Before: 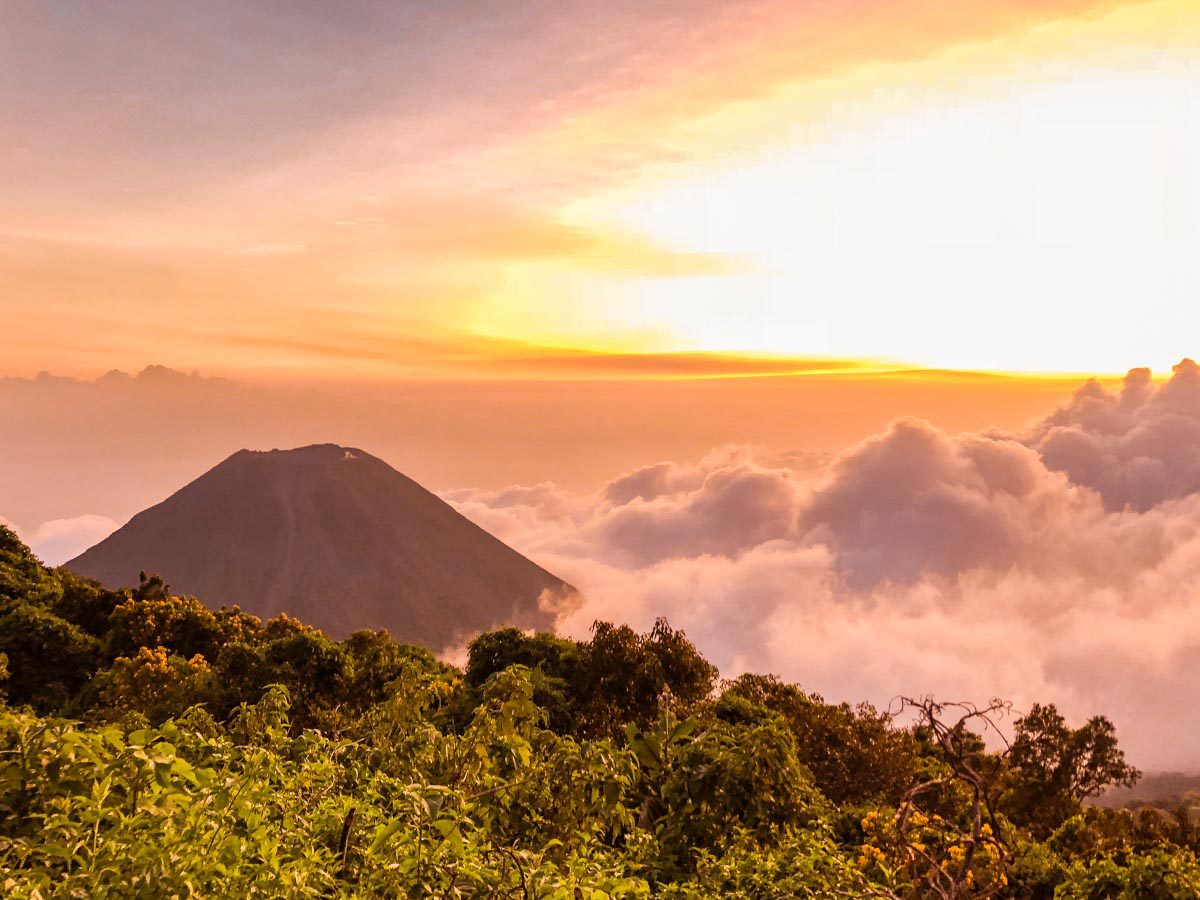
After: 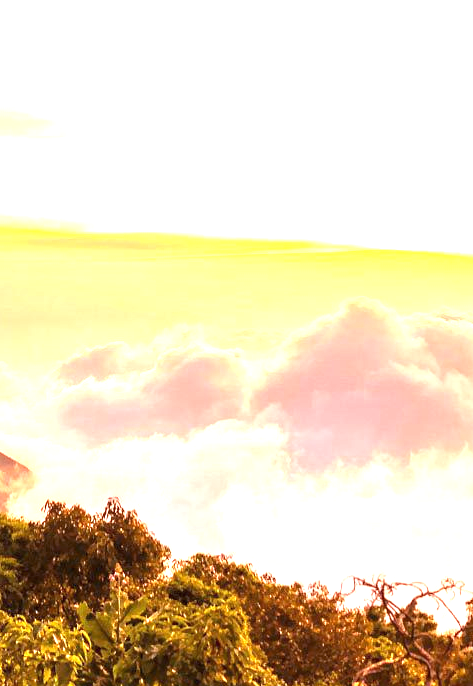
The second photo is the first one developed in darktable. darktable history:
crop: left 45.721%, top 13.393%, right 14.118%, bottom 10.01%
exposure: black level correction 0, exposure 1.7 EV, compensate exposure bias true, compensate highlight preservation false
